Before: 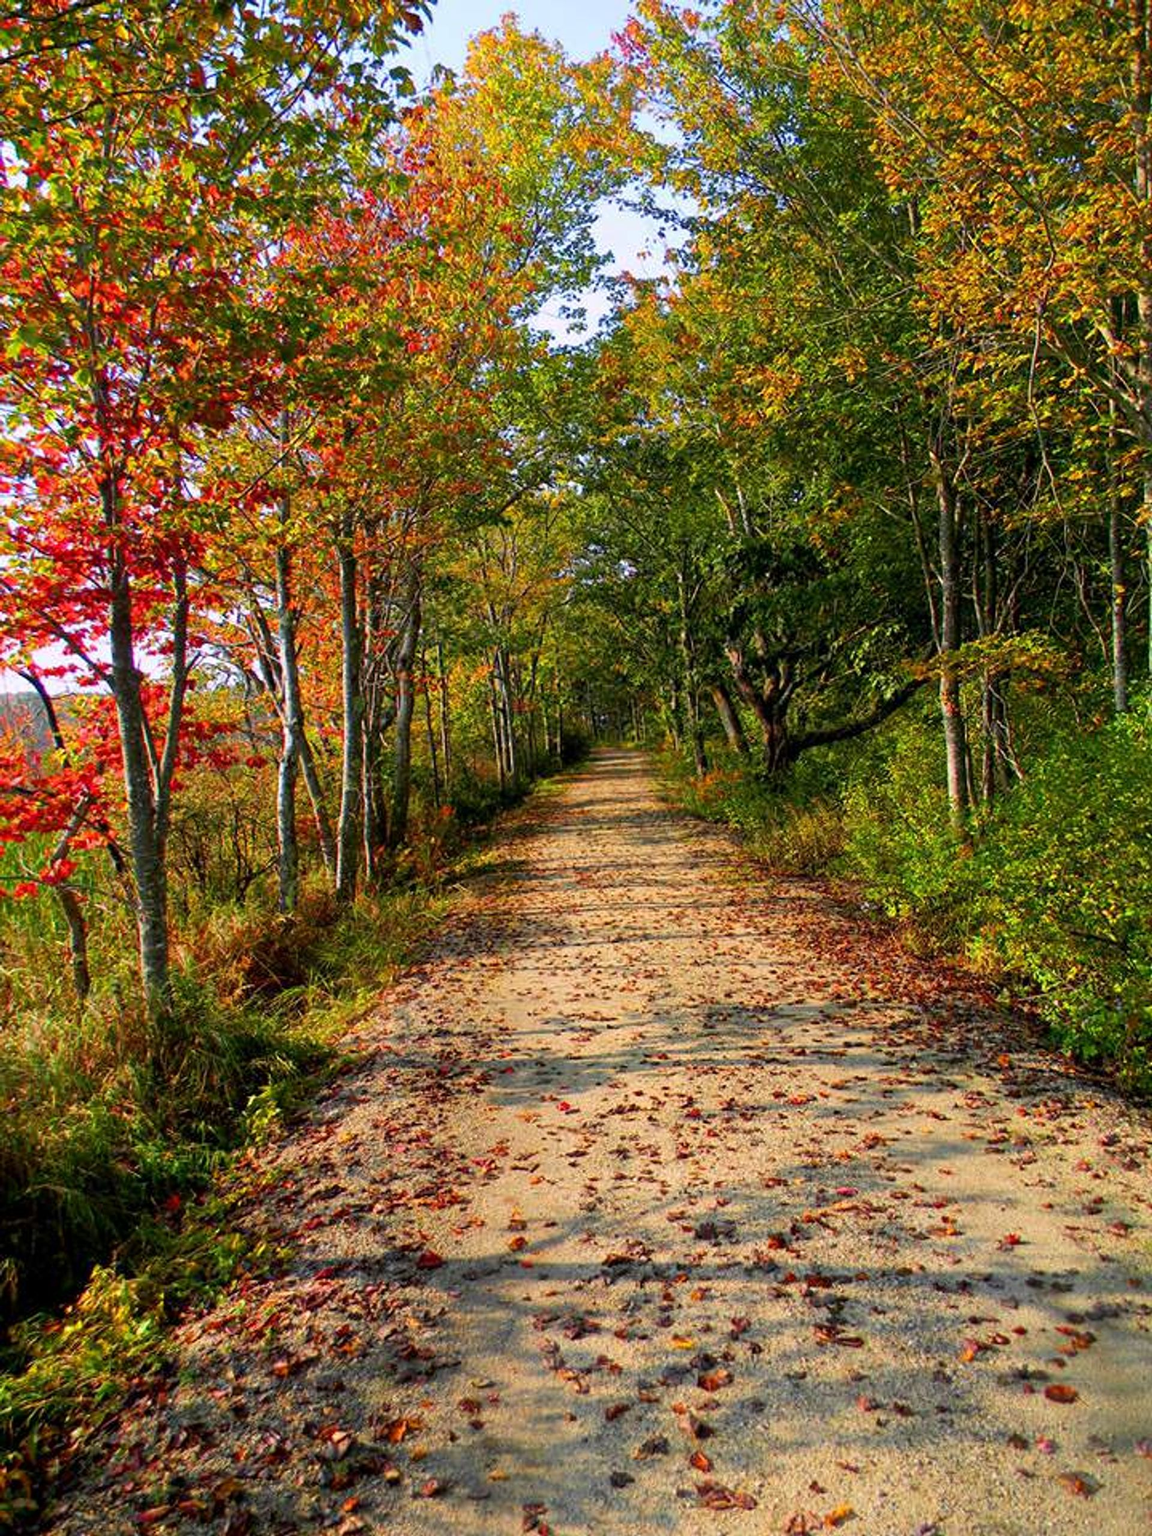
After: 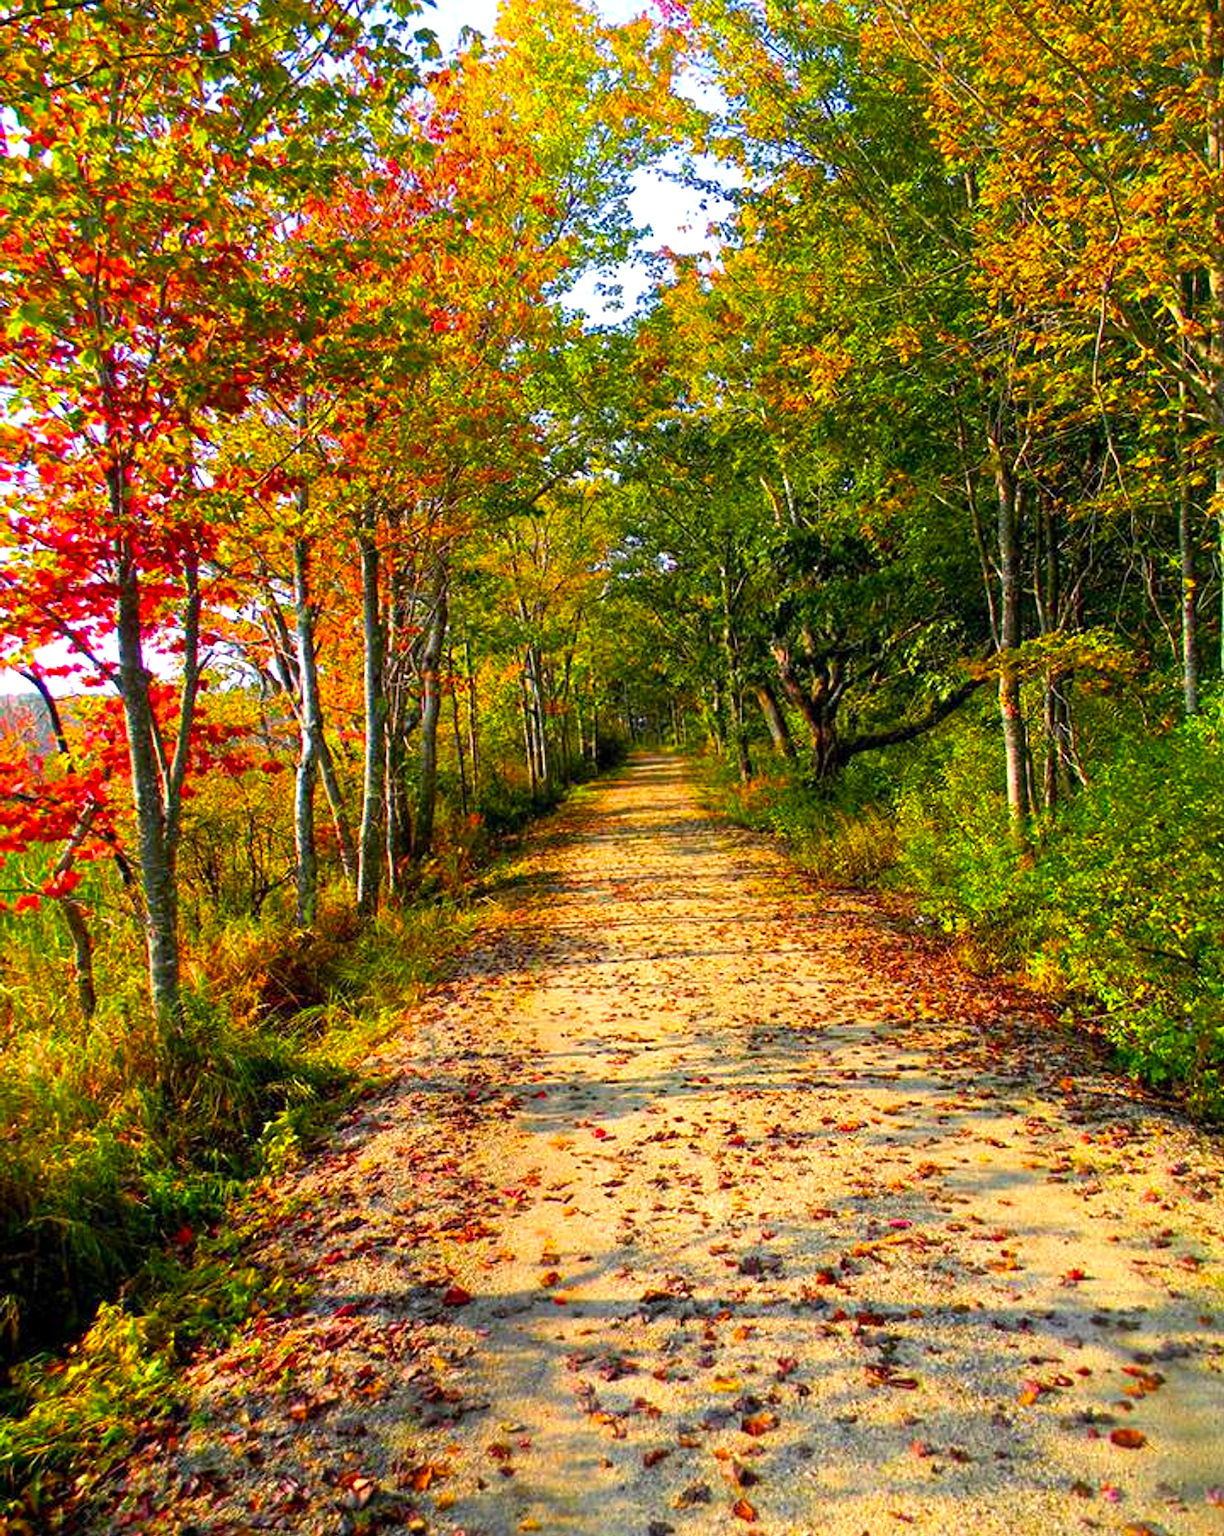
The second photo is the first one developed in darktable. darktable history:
exposure: exposure 0.602 EV, compensate highlight preservation false
color balance rgb: power › hue 328.27°, global offset › hue 168.58°, perceptual saturation grading › global saturation 29.763%, global vibrance 20%
crop and rotate: top 2.648%, bottom 3.248%
